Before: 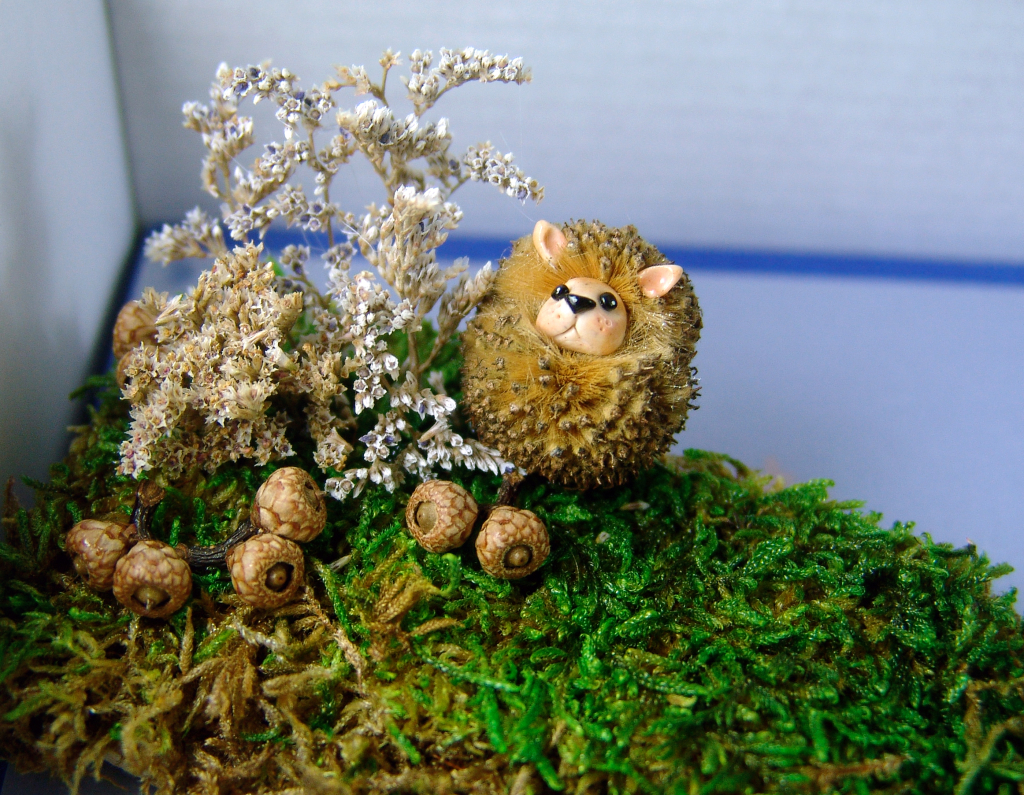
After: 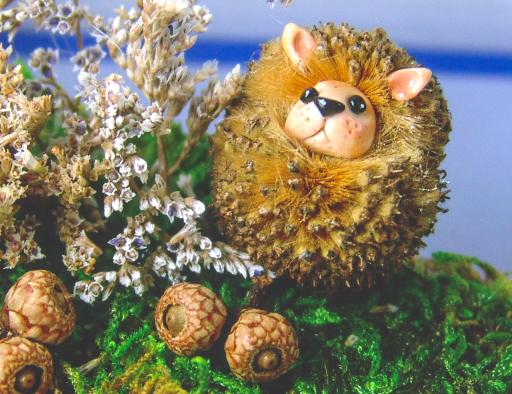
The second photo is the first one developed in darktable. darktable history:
crop: left 24.544%, top 24.871%, right 25.367%, bottom 25.475%
local contrast: on, module defaults
tone equalizer: mask exposure compensation -0.499 EV
exposure: black level correction -0.039, exposure 0.065 EV, compensate highlight preservation false
color calibration: output R [0.948, 0.091, -0.04, 0], output G [-0.3, 1.384, -0.085, 0], output B [-0.108, 0.061, 1.08, 0], illuminant same as pipeline (D50), adaptation none (bypass), x 0.333, y 0.333, temperature 5013.66 K
contrast brightness saturation: contrast 0.081, saturation 0.205
